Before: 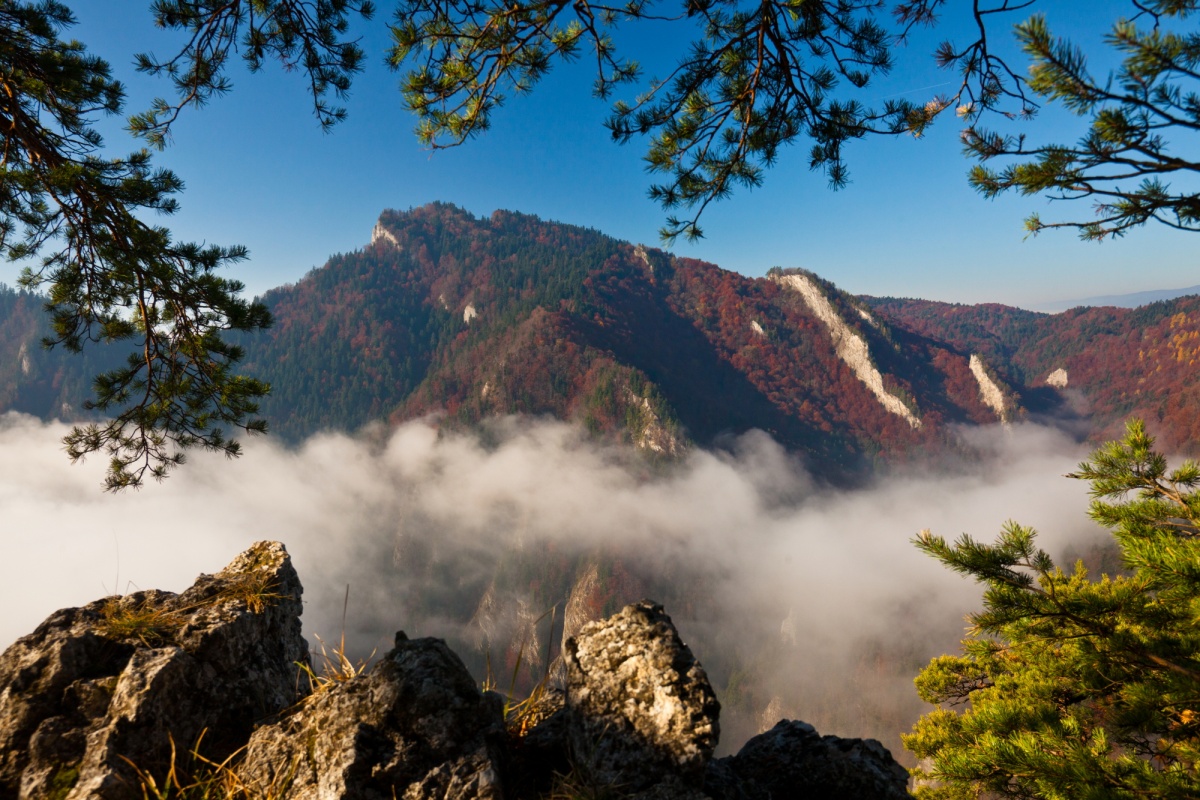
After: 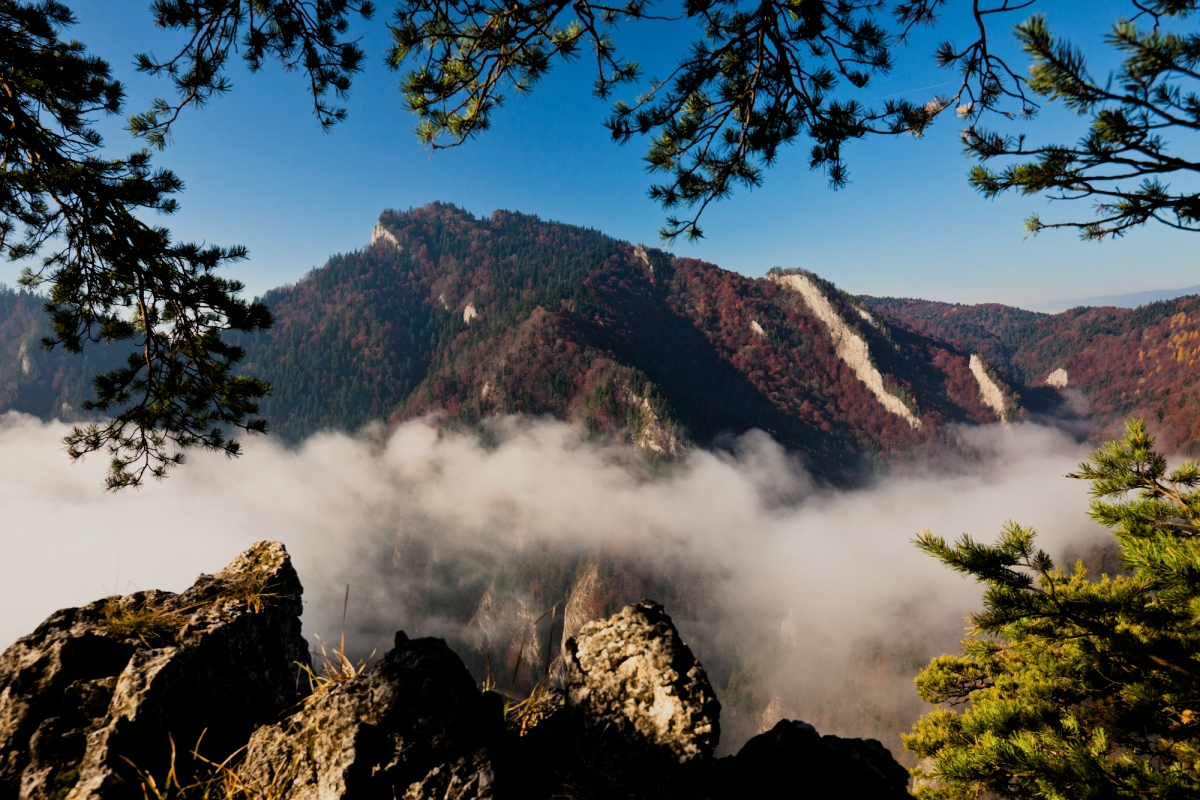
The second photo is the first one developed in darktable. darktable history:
filmic rgb: black relative exposure -7.5 EV, white relative exposure 5 EV, hardness 3.32, contrast 1.296, iterations of high-quality reconstruction 0
